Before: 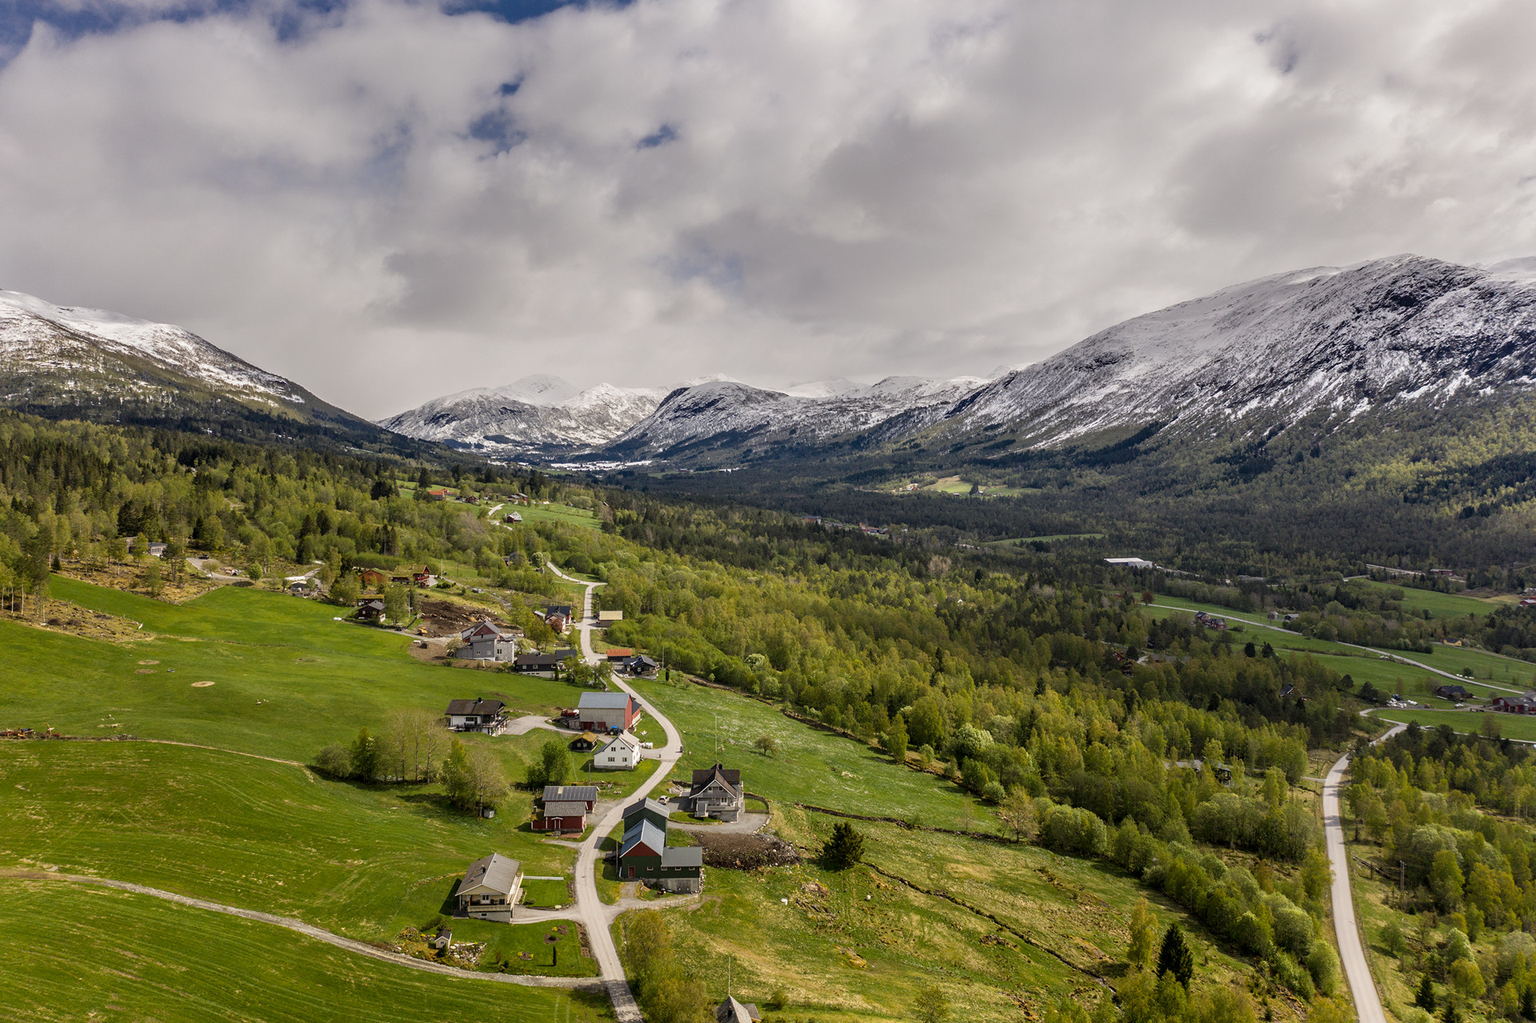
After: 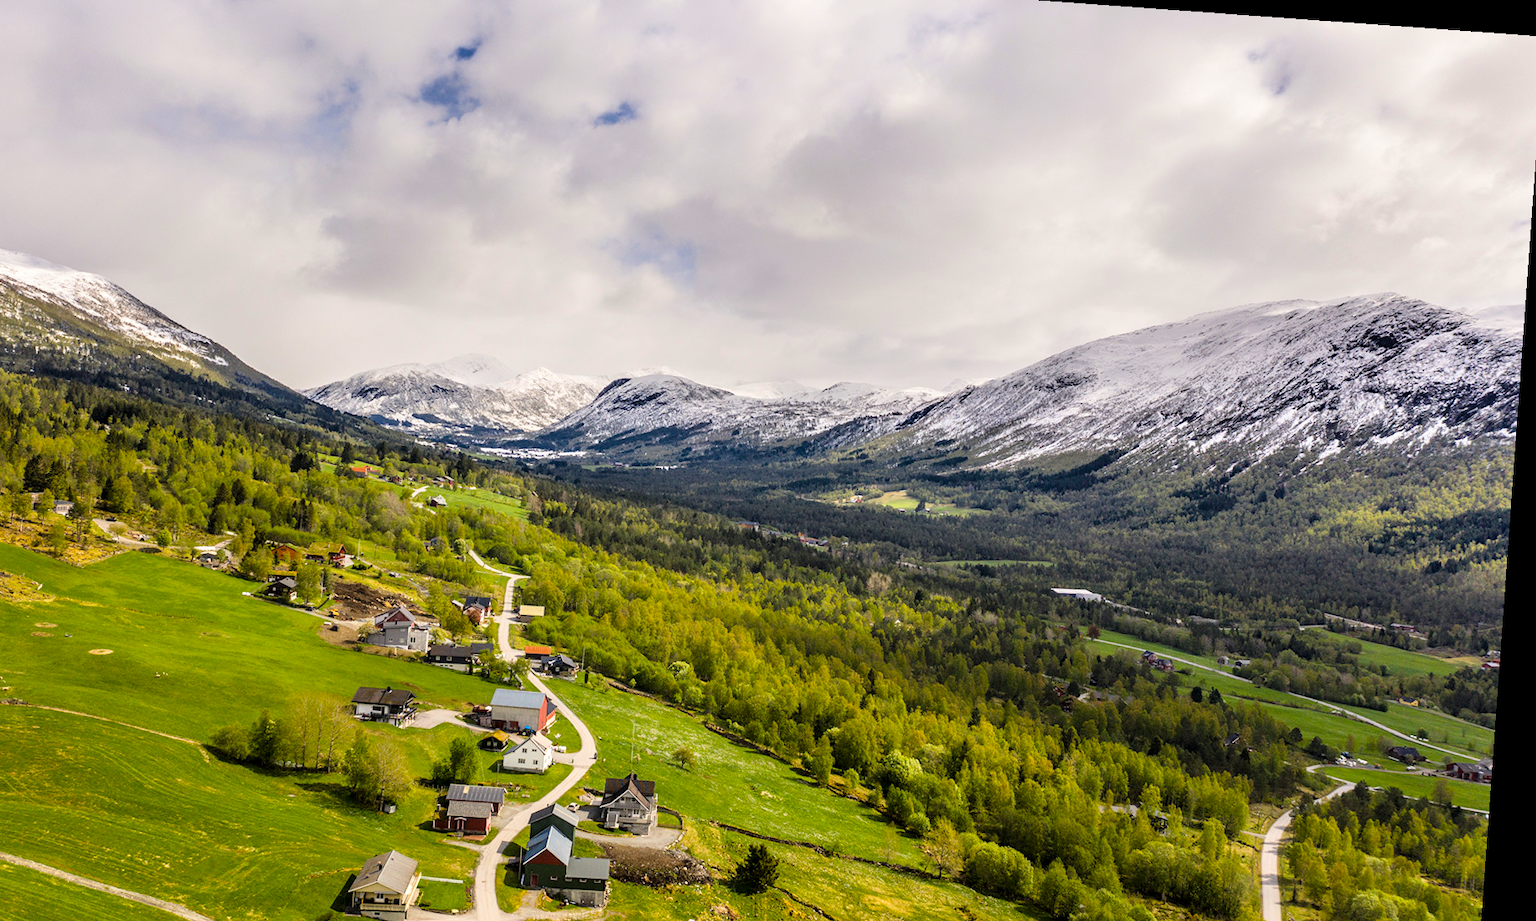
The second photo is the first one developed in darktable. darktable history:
tone curve: curves: ch0 [(0, 0) (0.004, 0.001) (0.133, 0.112) (0.325, 0.362) (0.832, 0.893) (1, 1)], color space Lab, linked channels, preserve colors none
exposure: exposure 0.2 EV, compensate highlight preservation false
crop: left 8.155%, top 6.611%, bottom 15.385%
color balance rgb: perceptual saturation grading › global saturation 20%, global vibrance 20%
rotate and perspective: rotation 4.1°, automatic cropping off
